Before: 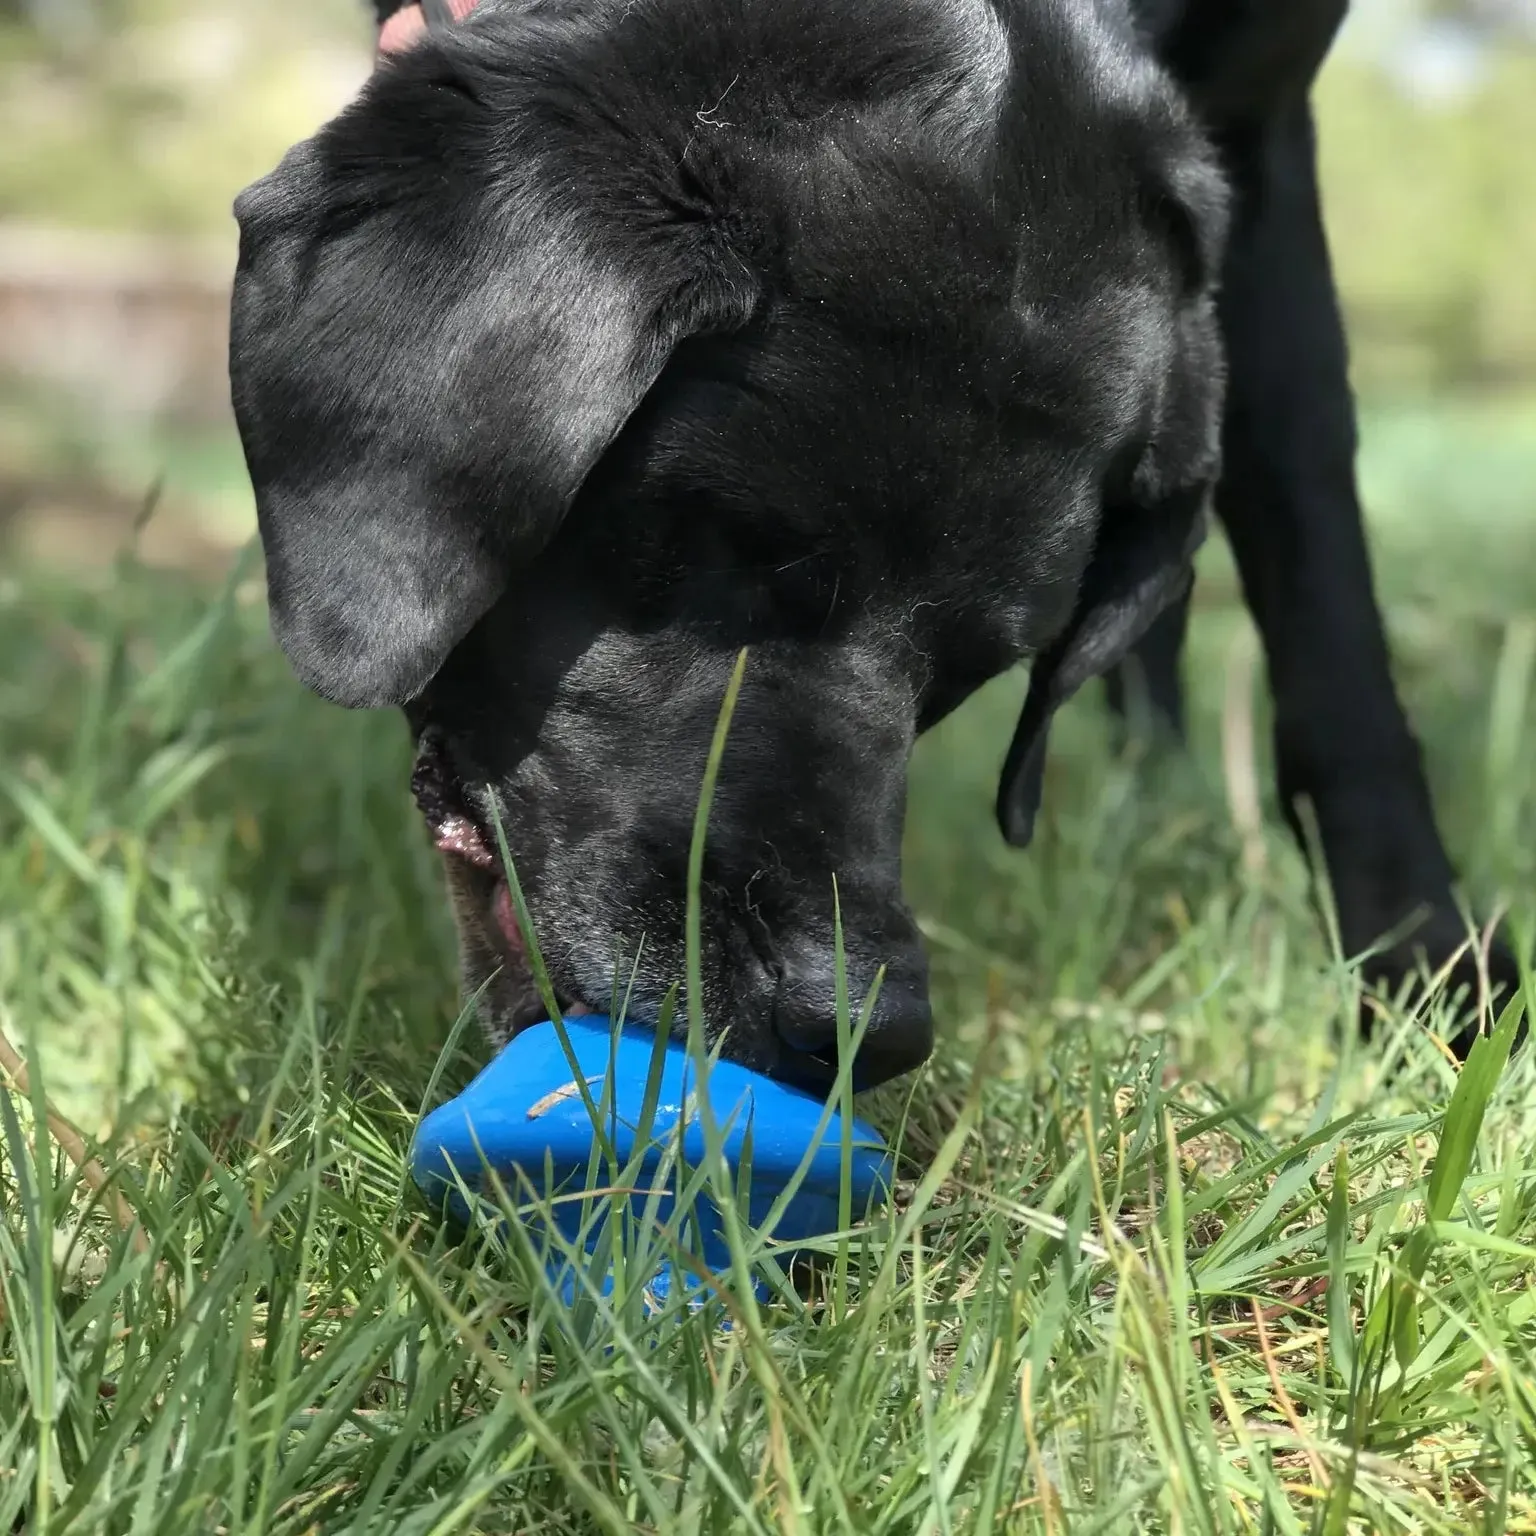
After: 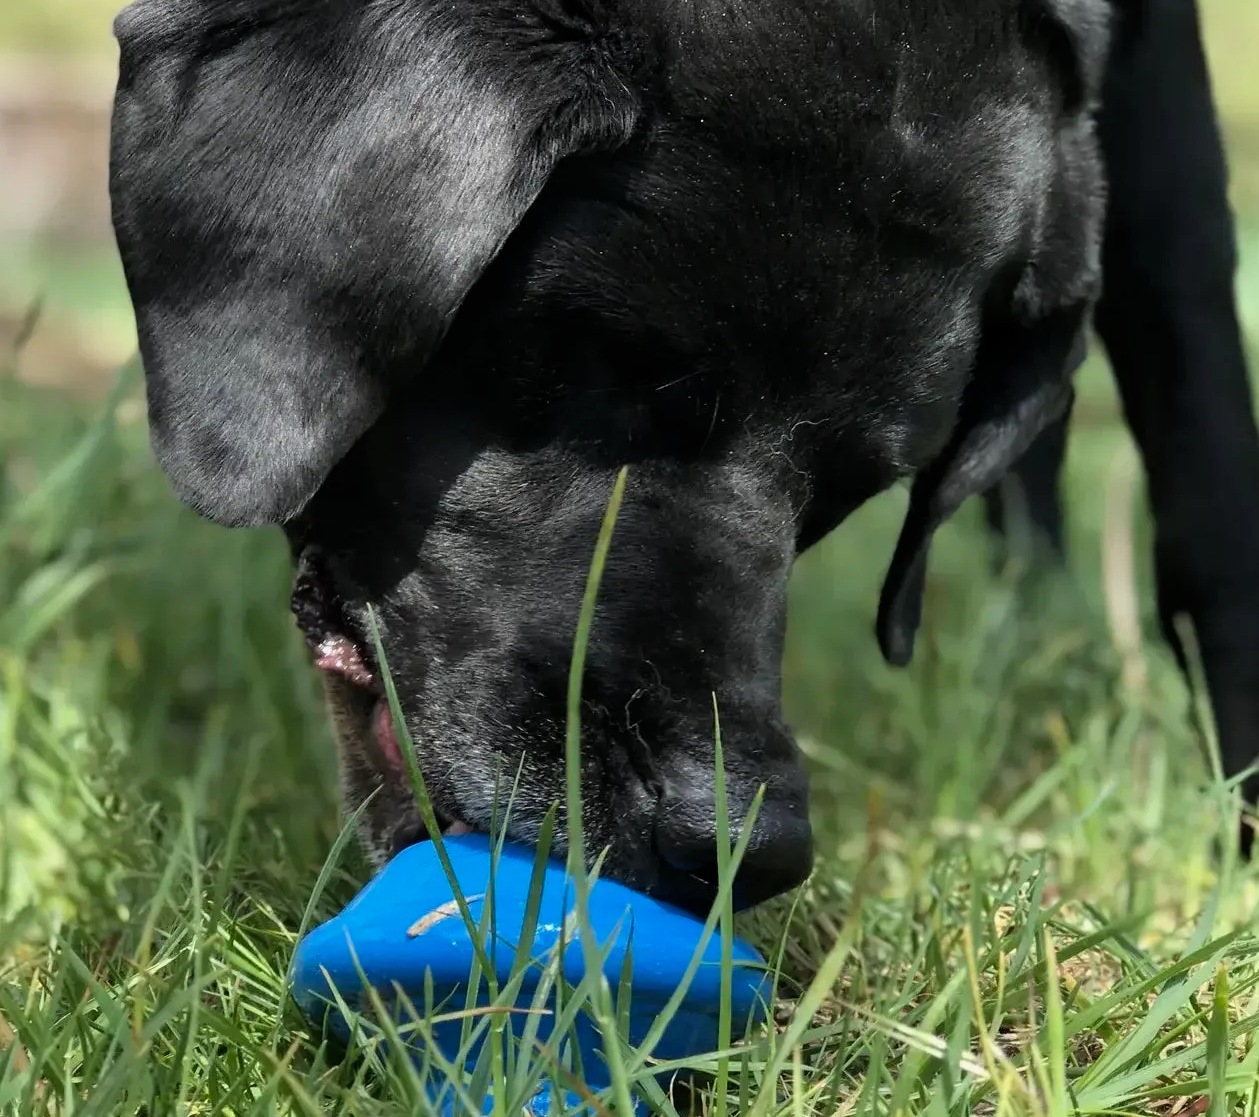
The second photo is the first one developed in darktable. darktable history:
color balance rgb: linear chroma grading › global chroma 10%, global vibrance 10%, contrast 15%, saturation formula JzAzBz (2021)
filmic rgb: black relative exposure -15 EV, white relative exposure 3 EV, threshold 6 EV, target black luminance 0%, hardness 9.27, latitude 99%, contrast 0.912, shadows ↔ highlights balance 0.505%, add noise in highlights 0, color science v3 (2019), use custom middle-gray values true, iterations of high-quality reconstruction 0, contrast in highlights soft, enable highlight reconstruction true
crop: left 7.856%, top 11.836%, right 10.12%, bottom 15.387%
